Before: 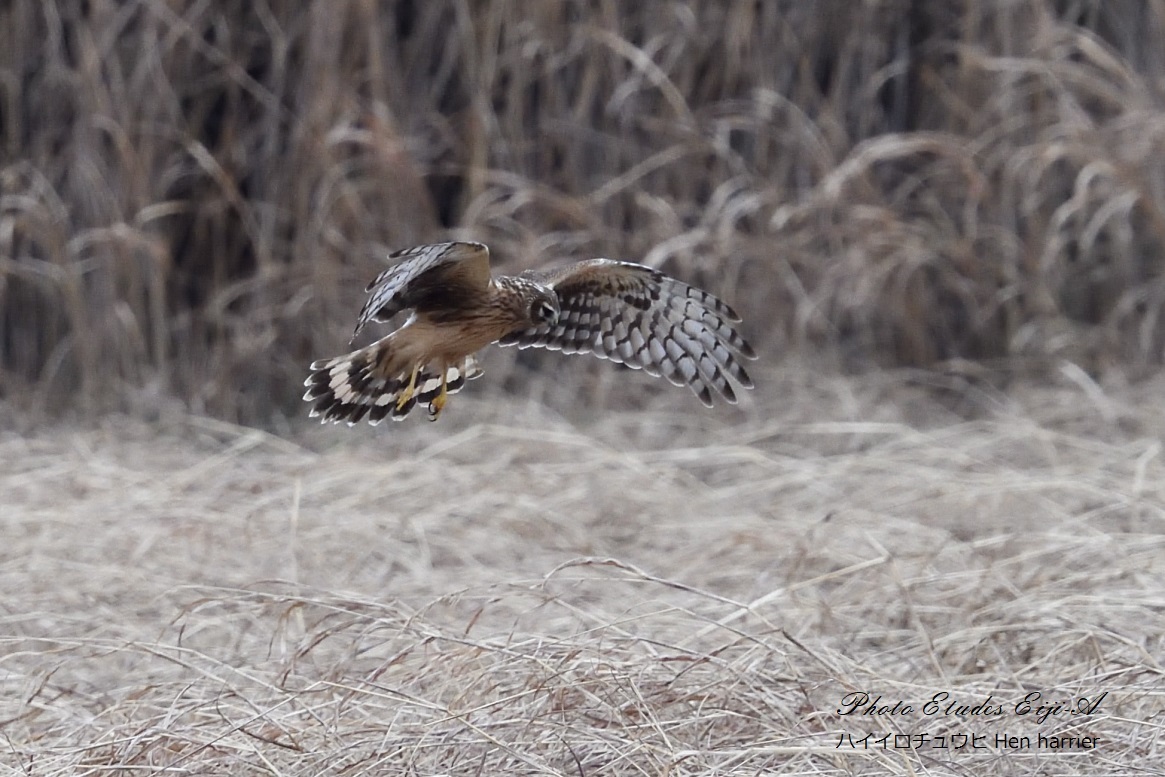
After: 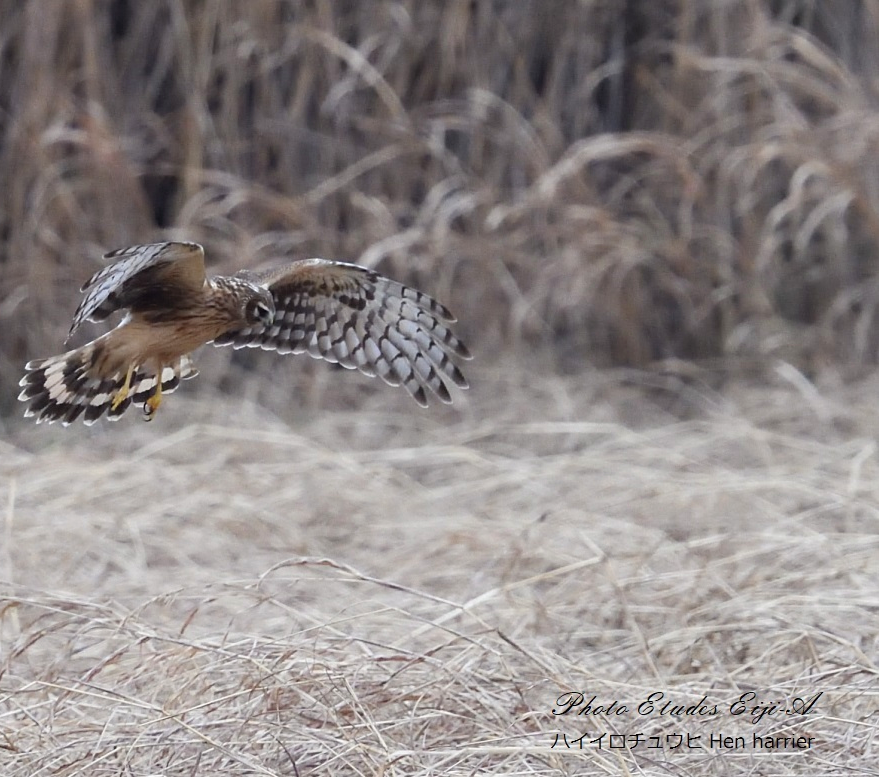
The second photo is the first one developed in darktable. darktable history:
contrast brightness saturation: contrast 0.026, brightness 0.059, saturation 0.132
crop and rotate: left 24.545%
